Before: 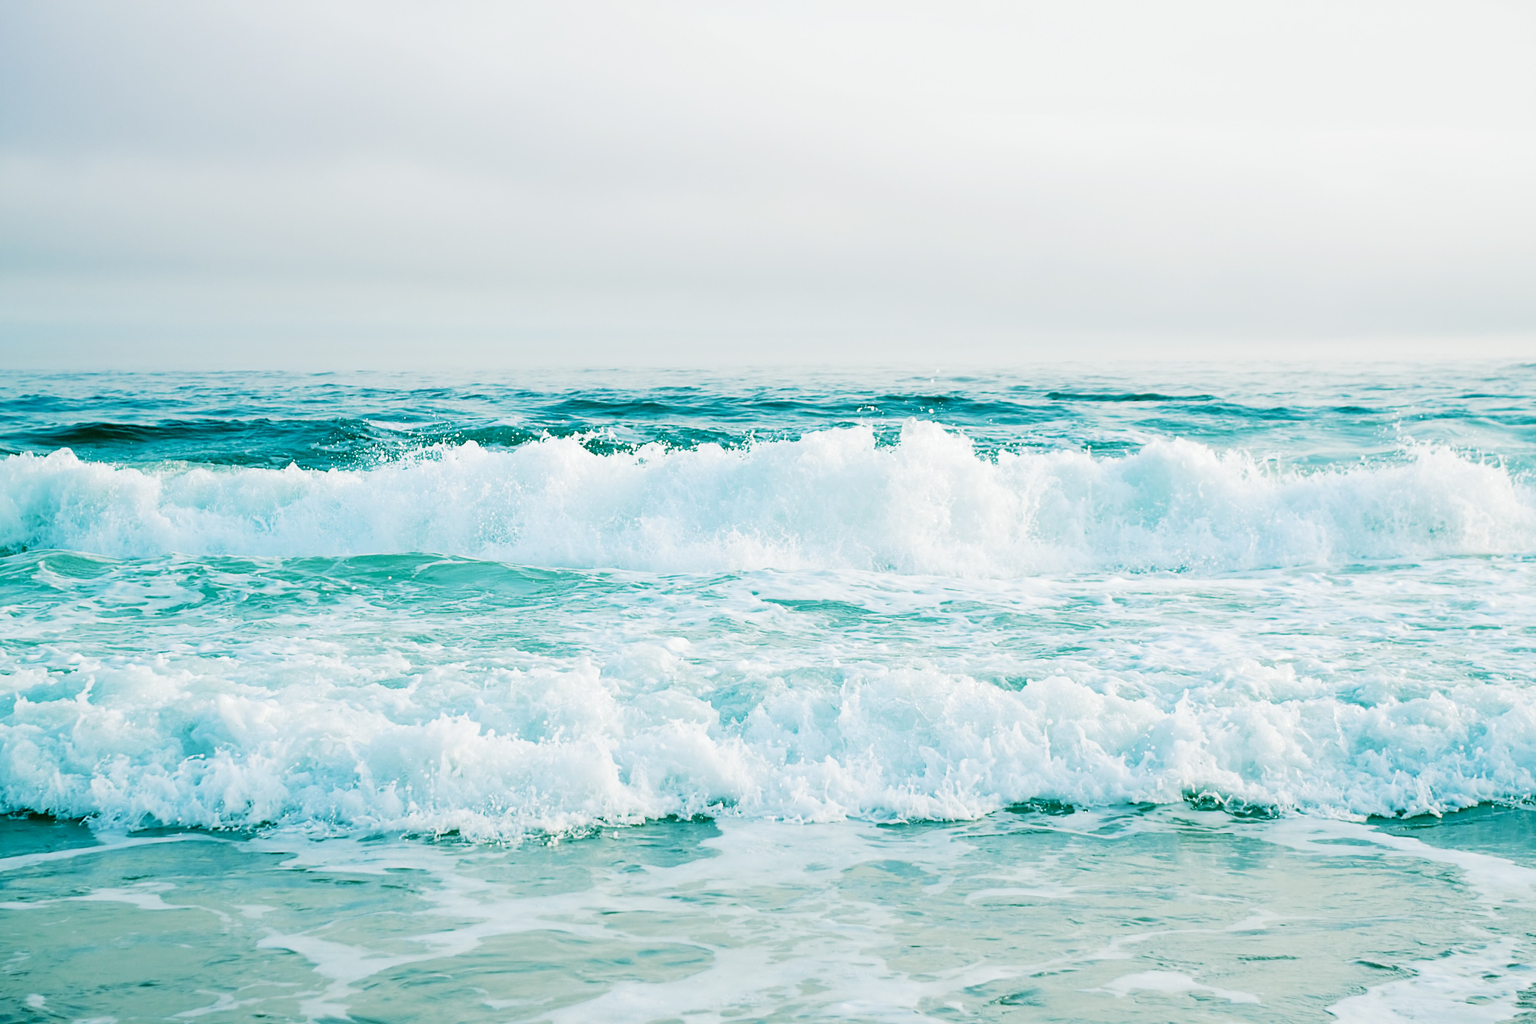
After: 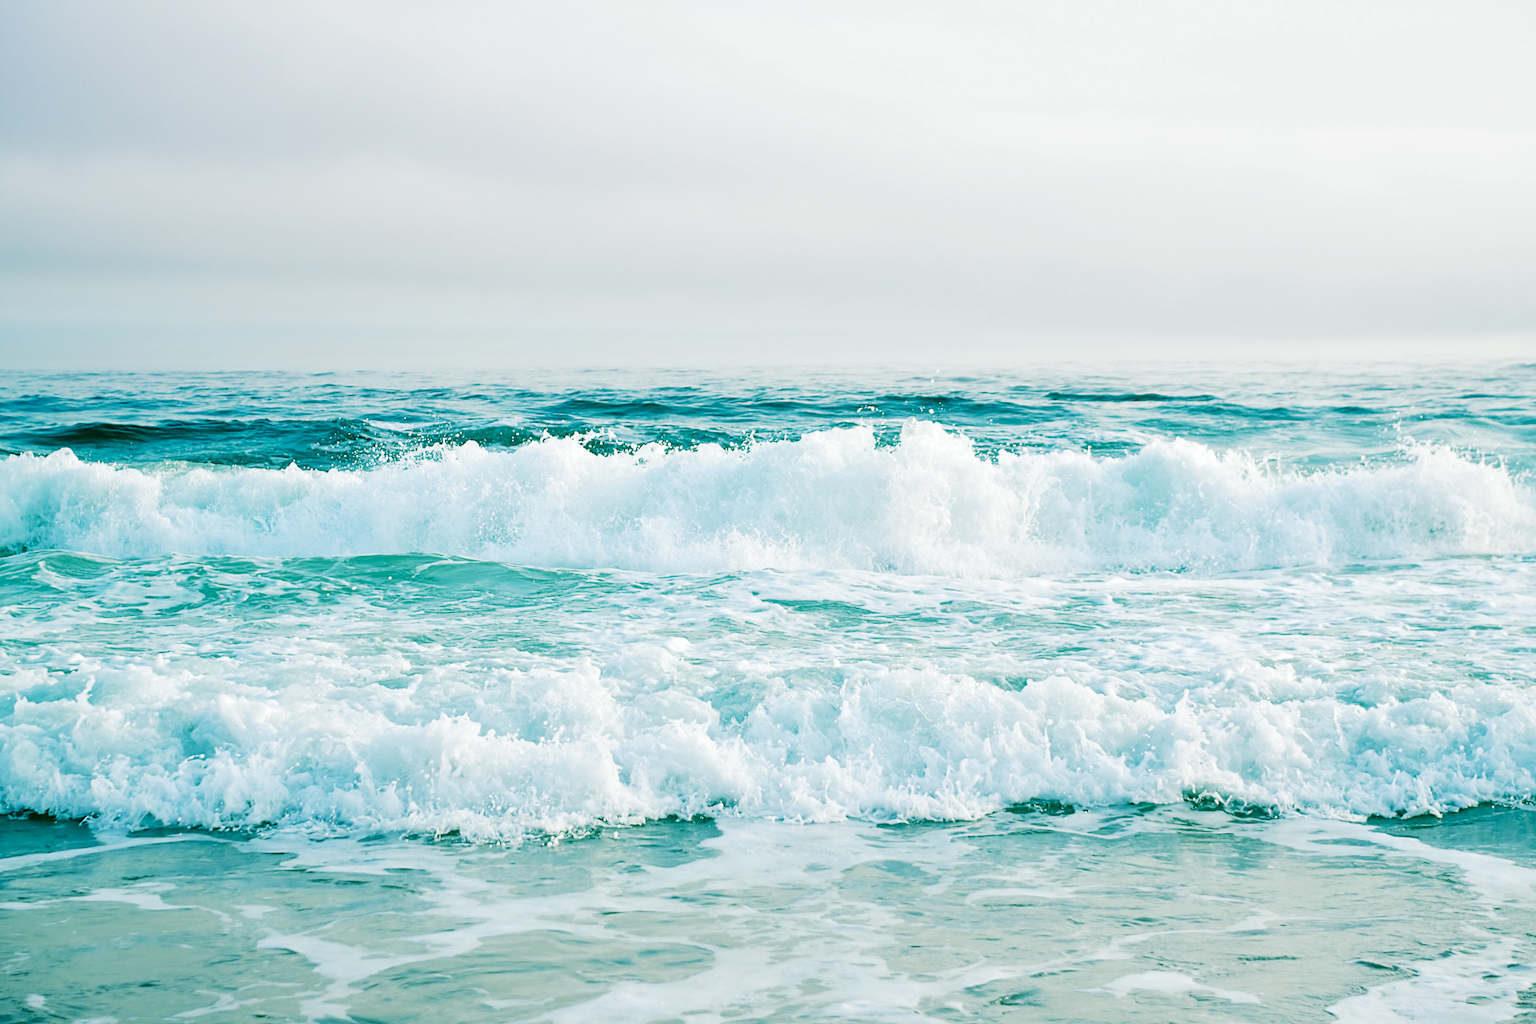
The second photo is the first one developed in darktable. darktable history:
local contrast: mode bilateral grid, contrast 20, coarseness 50, detail 119%, midtone range 0.2
tone equalizer: edges refinement/feathering 500, mask exposure compensation -1.57 EV, preserve details no
